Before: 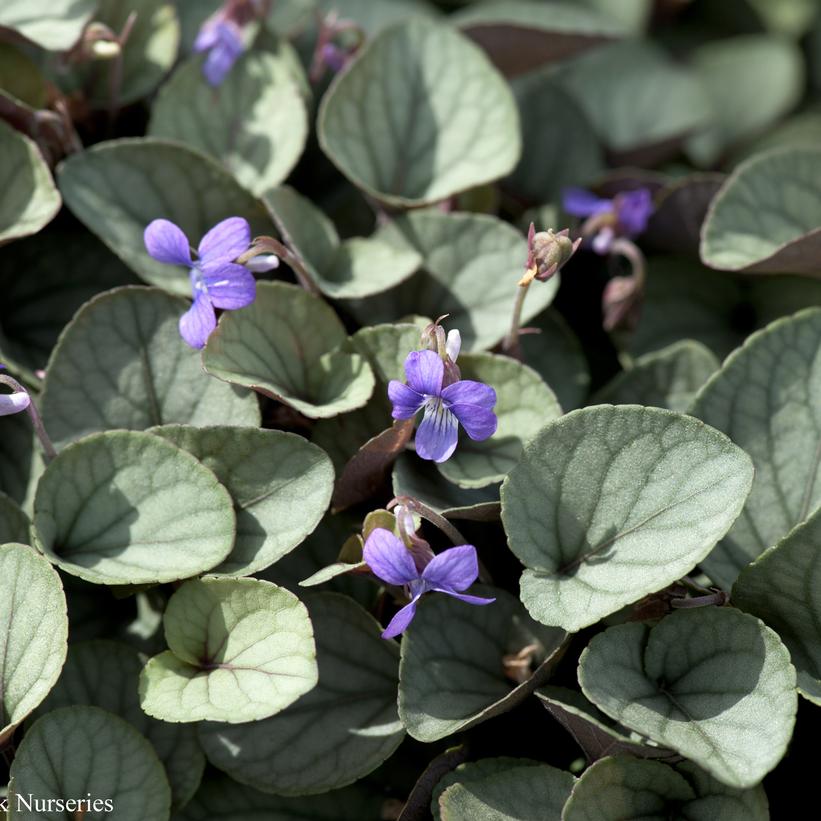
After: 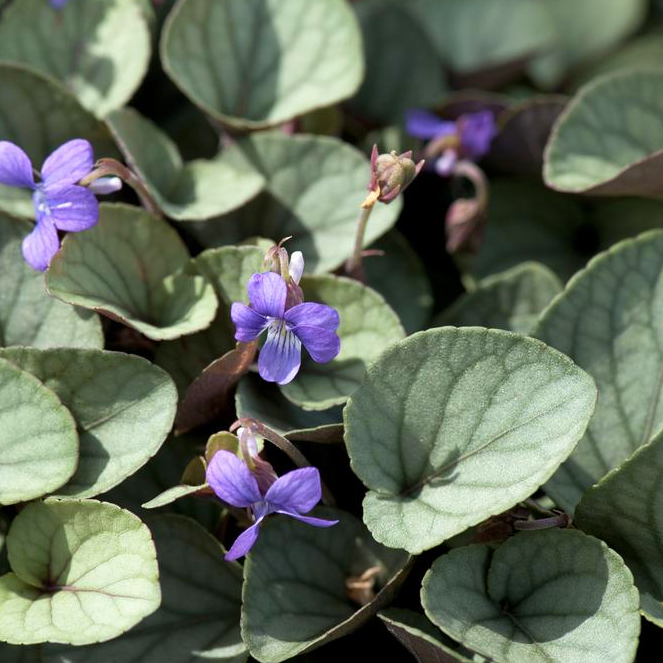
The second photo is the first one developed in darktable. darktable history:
velvia: on, module defaults
crop: left 19.159%, top 9.58%, bottom 9.58%
